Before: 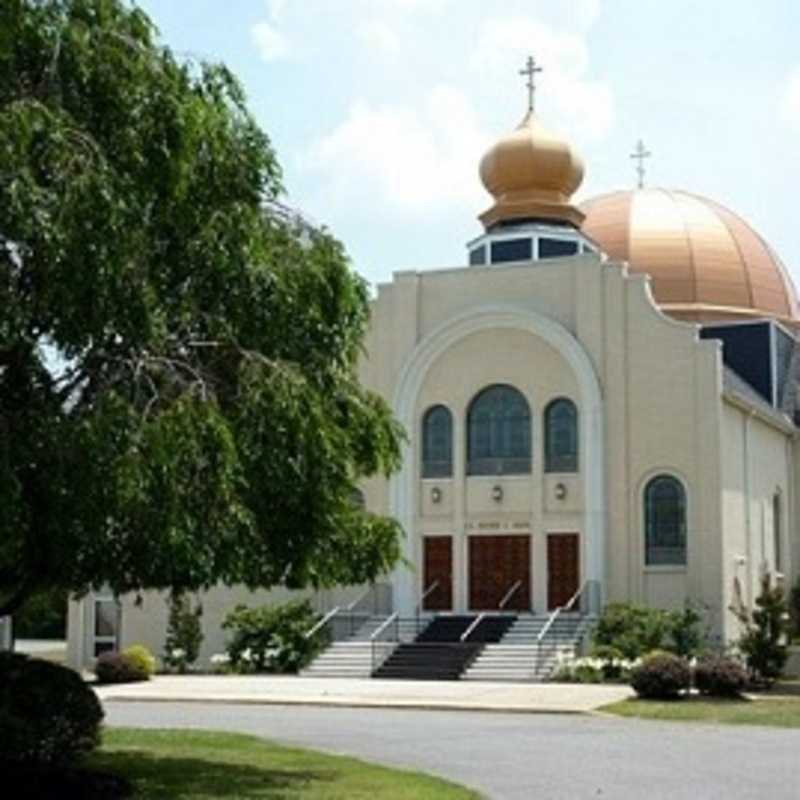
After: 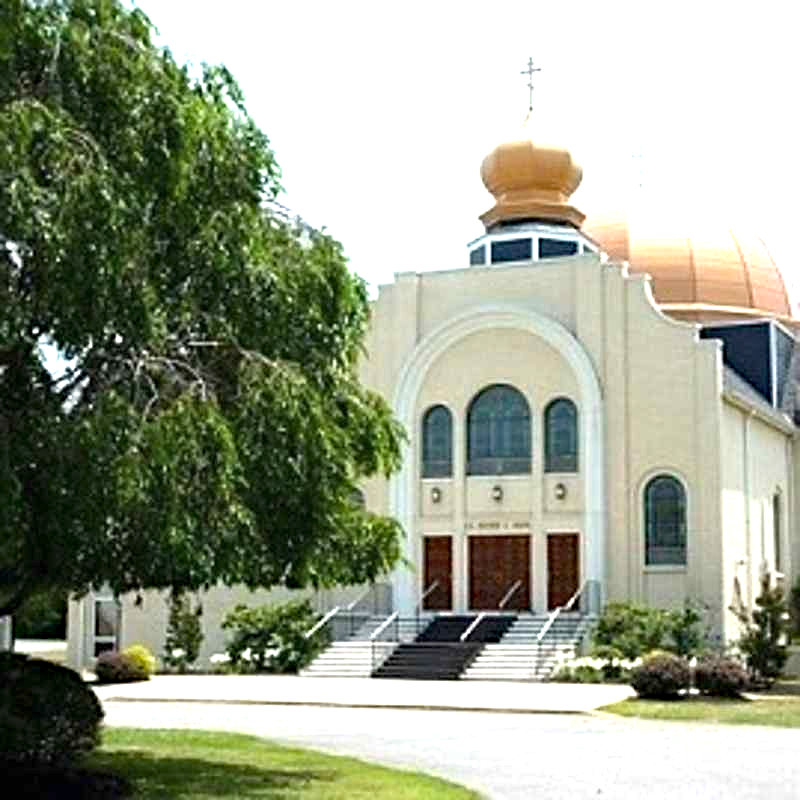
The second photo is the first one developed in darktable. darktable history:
sharpen: on, module defaults
haze removal: adaptive false
exposure: black level correction 0, exposure 1.097 EV, compensate highlight preservation false
